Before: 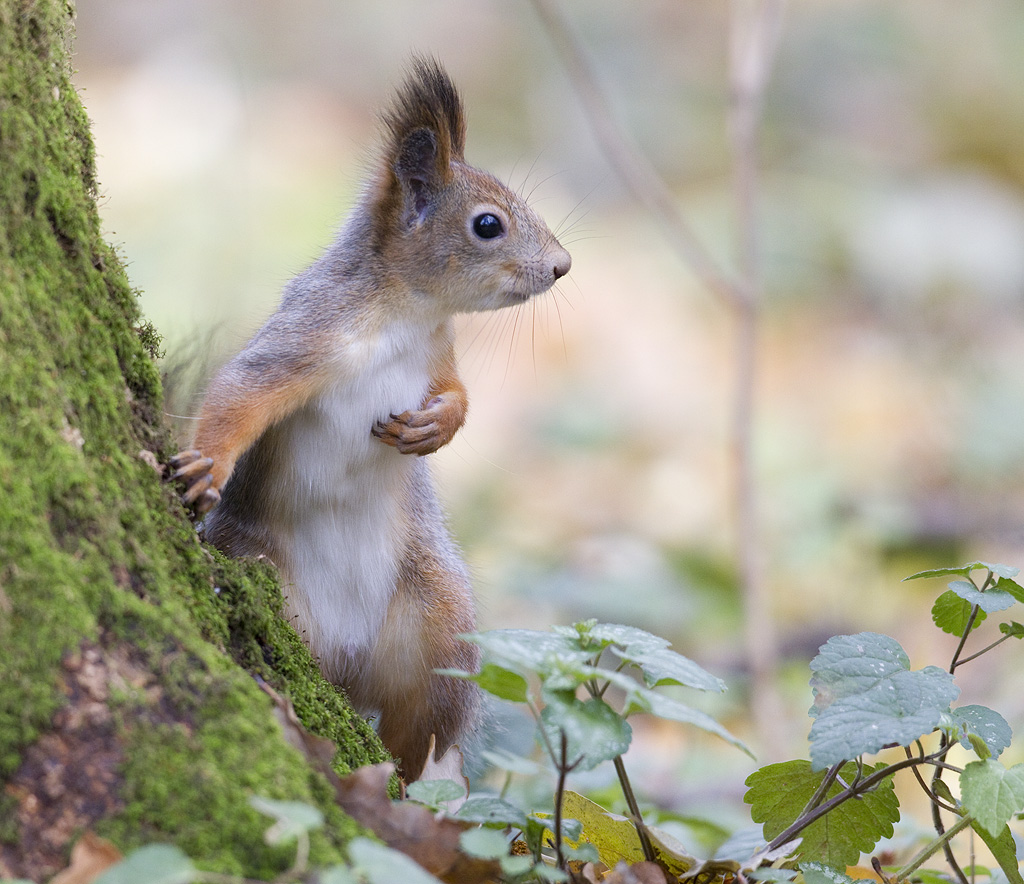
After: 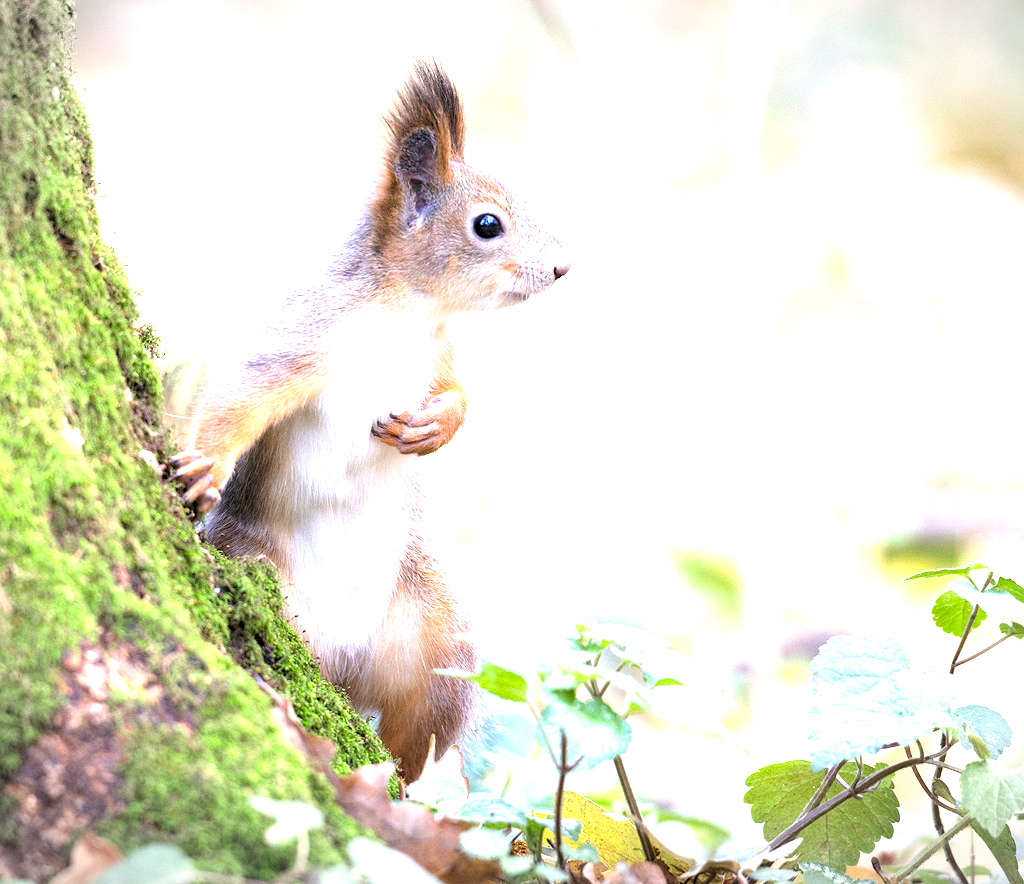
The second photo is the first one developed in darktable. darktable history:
exposure: black level correction 0, exposure 1.661 EV, compensate highlight preservation false
vignetting: fall-off start 100.12%, width/height ratio 1.32, unbound false
levels: levels [0.073, 0.497, 0.972]
